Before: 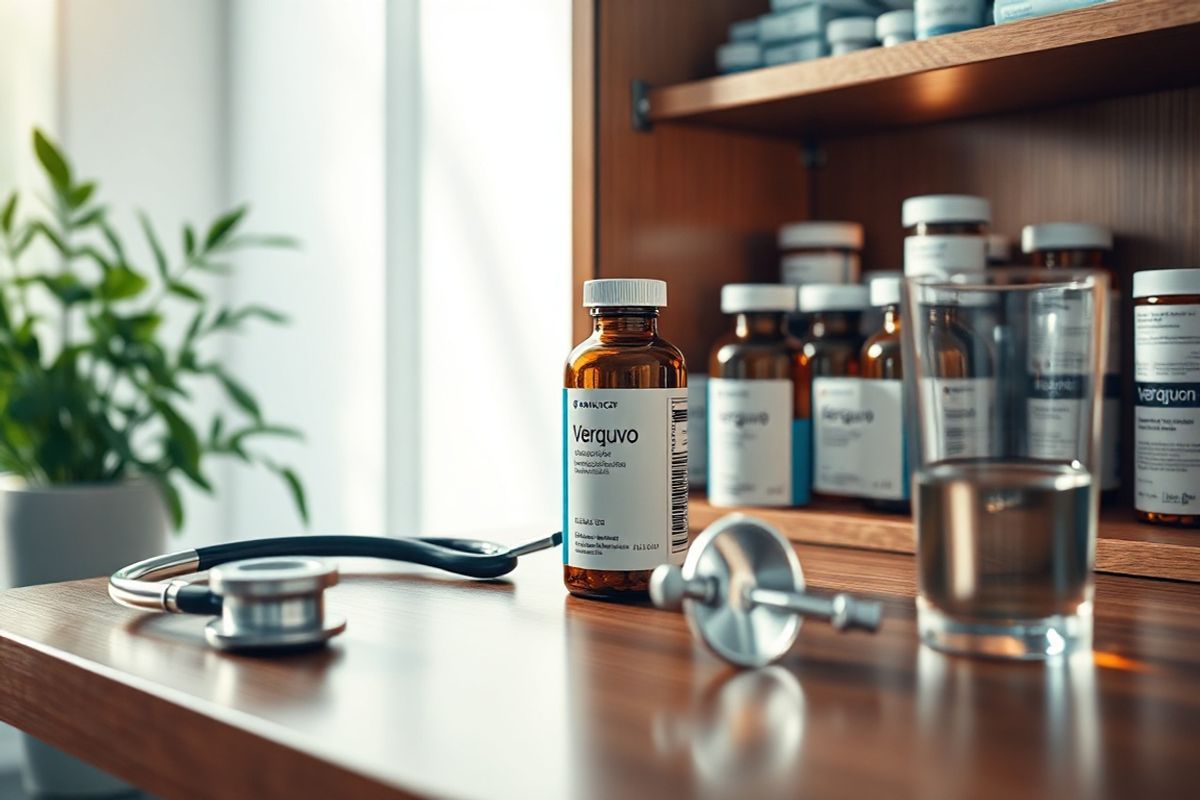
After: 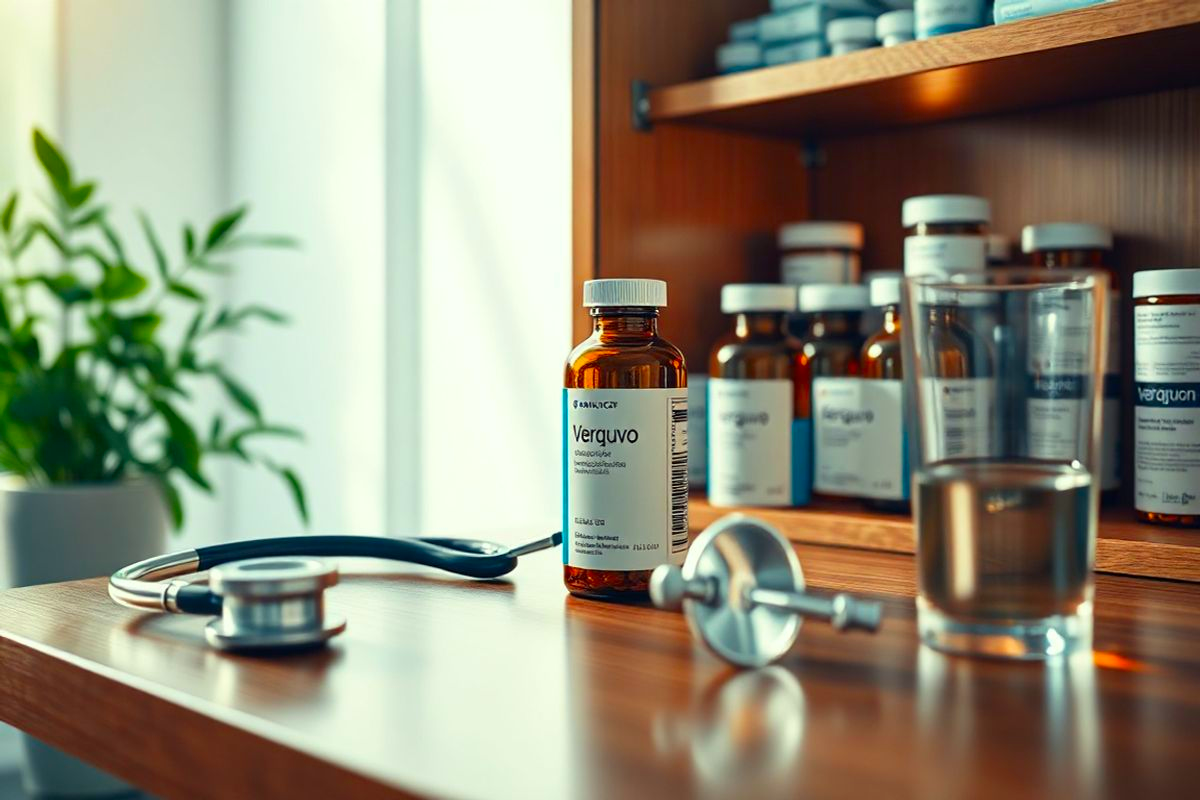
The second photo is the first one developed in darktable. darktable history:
contrast brightness saturation: saturation 0.5
color correction: highlights a* -4.73, highlights b* 5.06, saturation 0.97
